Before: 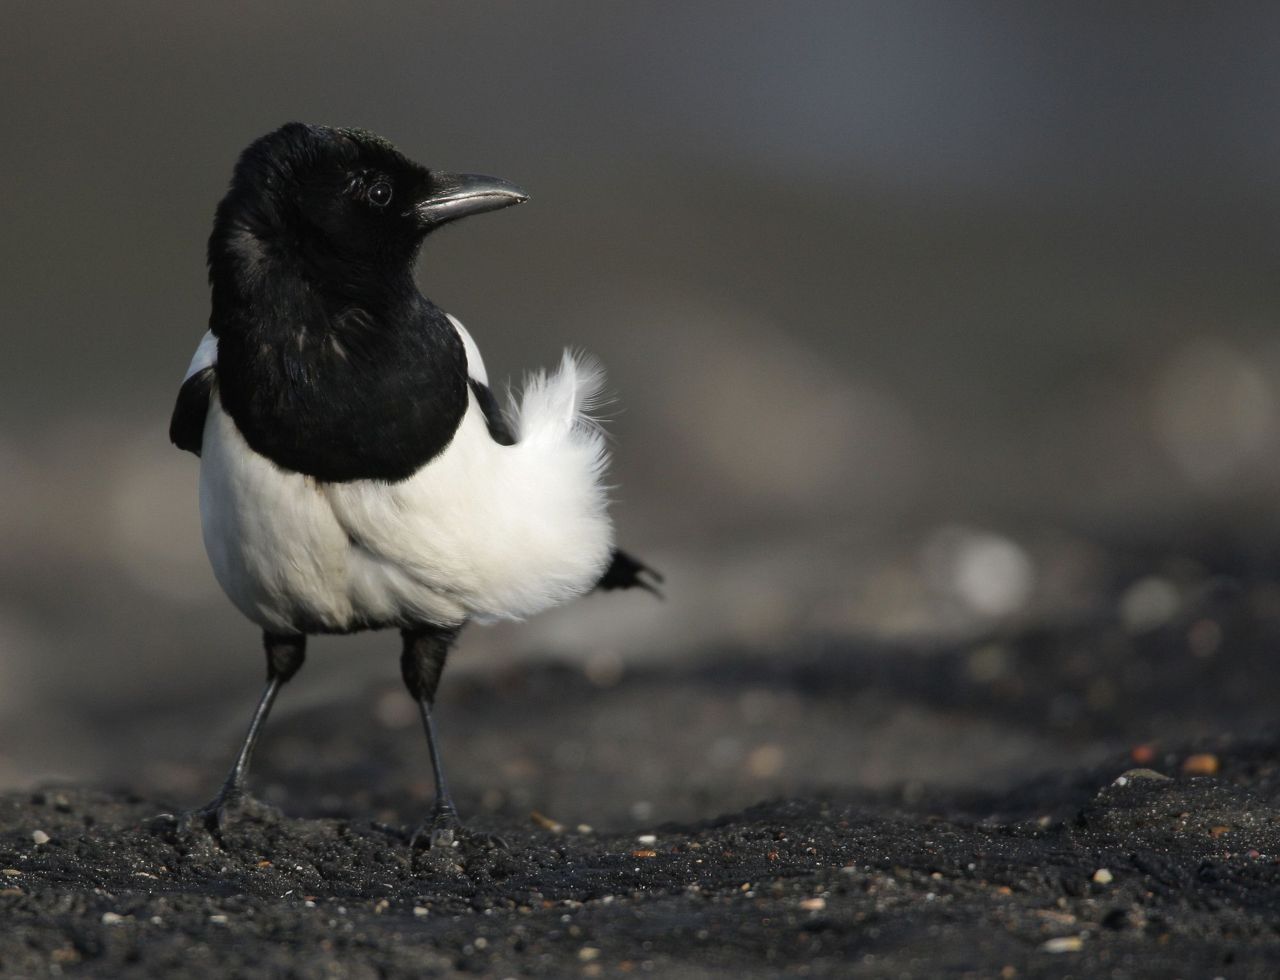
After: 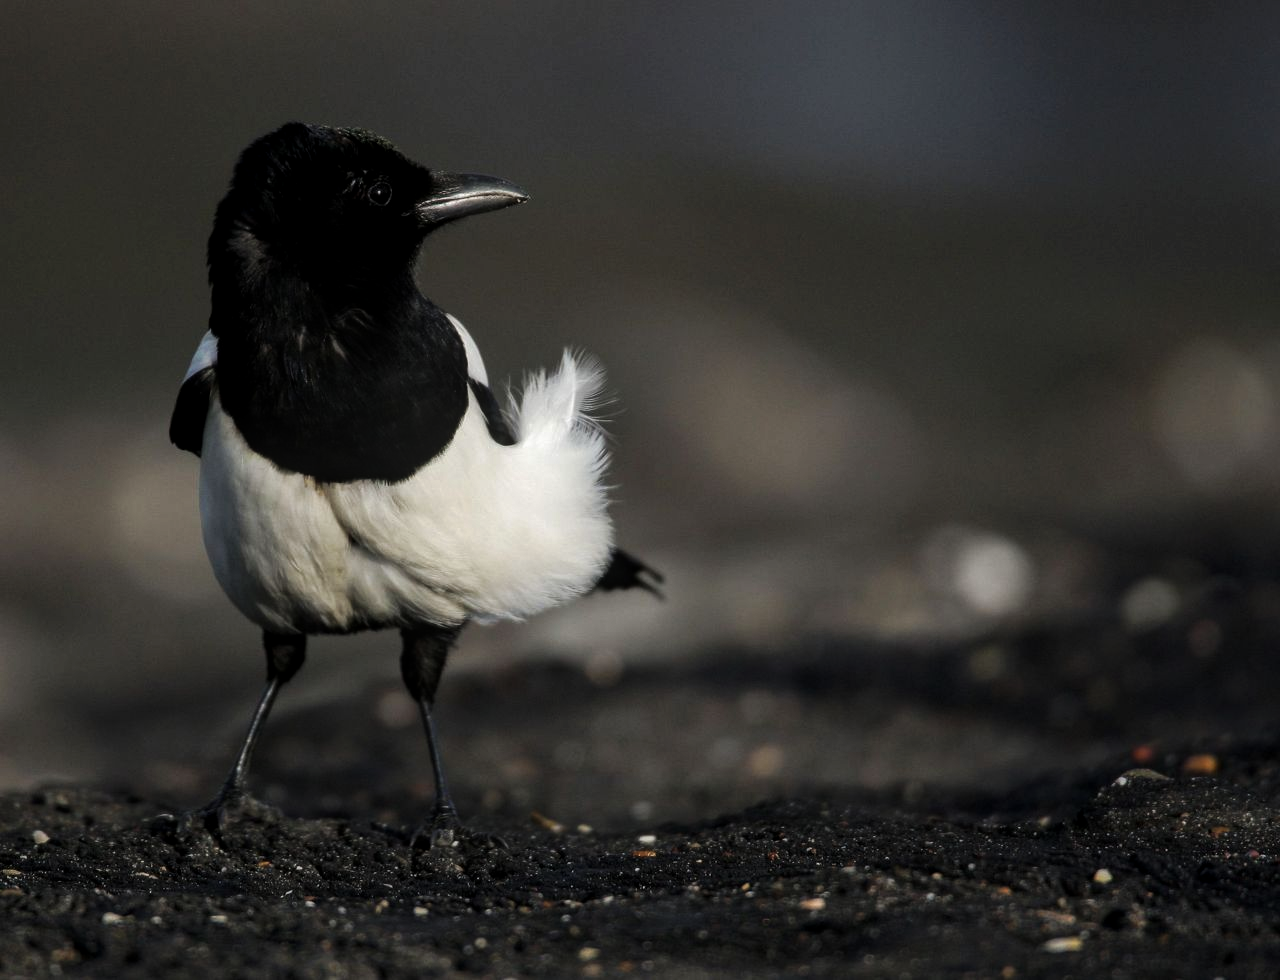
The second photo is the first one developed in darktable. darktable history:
tone curve: curves: ch0 [(0, 0) (0.003, 0.008) (0.011, 0.011) (0.025, 0.014) (0.044, 0.021) (0.069, 0.029) (0.1, 0.042) (0.136, 0.06) (0.177, 0.09) (0.224, 0.126) (0.277, 0.177) (0.335, 0.243) (0.399, 0.31) (0.468, 0.388) (0.543, 0.484) (0.623, 0.585) (0.709, 0.683) (0.801, 0.775) (0.898, 0.873) (1, 1)], preserve colors none
local contrast: on, module defaults
